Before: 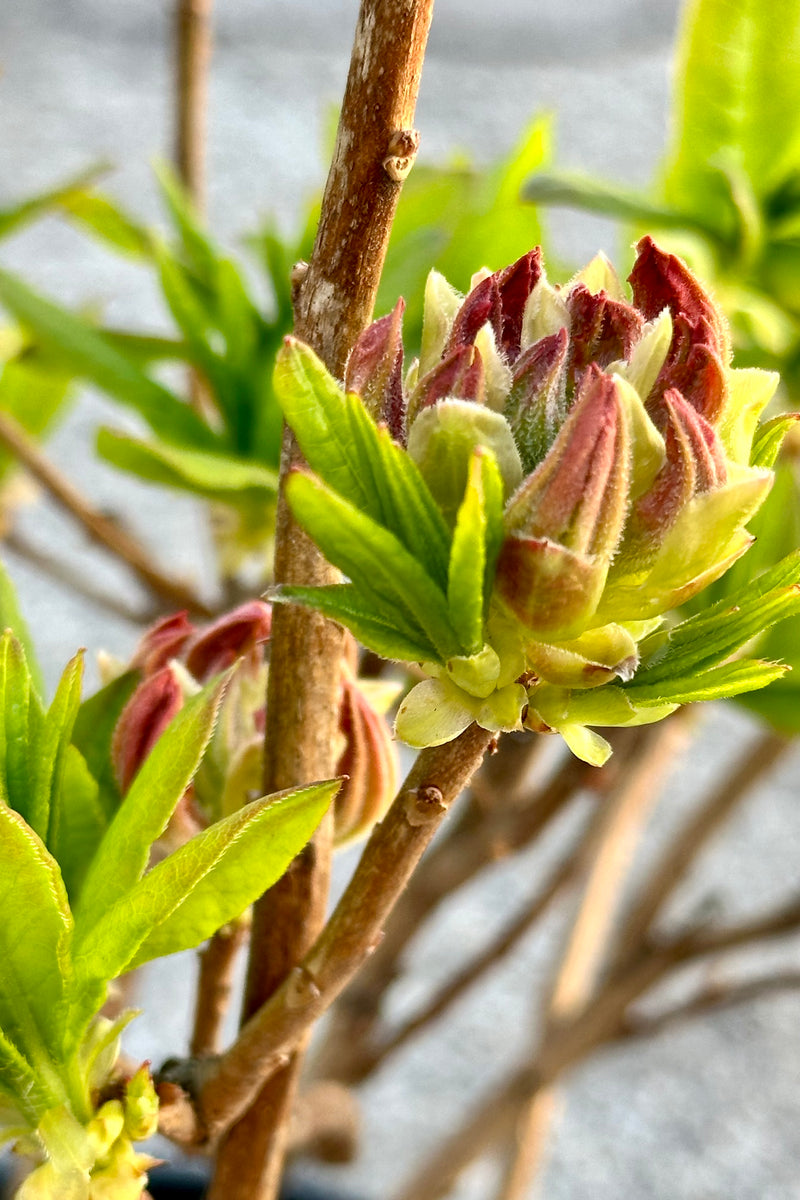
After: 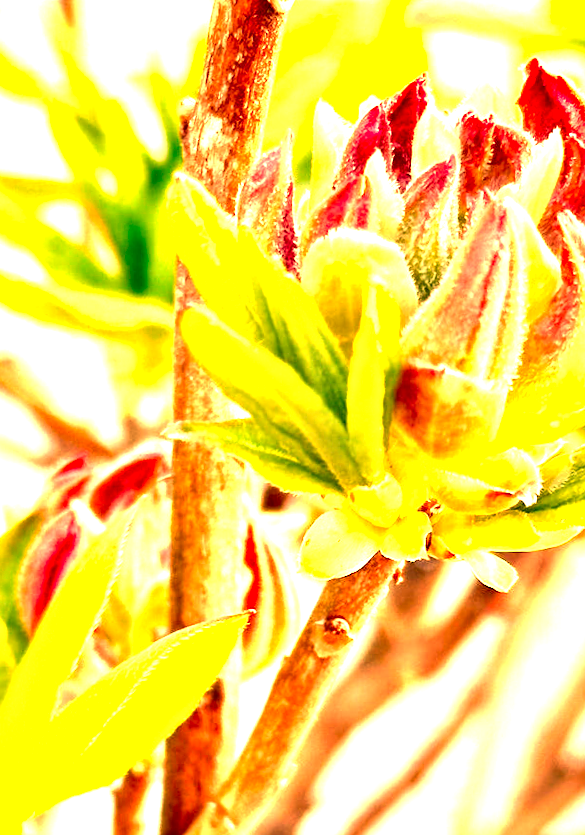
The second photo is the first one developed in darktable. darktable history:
white balance: red 1.467, blue 0.684
exposure: exposure 2.25 EV, compensate highlight preservation false
rotate and perspective: rotation -2.12°, lens shift (vertical) 0.009, lens shift (horizontal) -0.008, automatic cropping original format, crop left 0.036, crop right 0.964, crop top 0.05, crop bottom 0.959
crop and rotate: left 11.831%, top 11.346%, right 13.429%, bottom 13.899%
contrast equalizer: octaves 7, y [[0.528, 0.548, 0.563, 0.562, 0.546, 0.526], [0.55 ×6], [0 ×6], [0 ×6], [0 ×6]]
